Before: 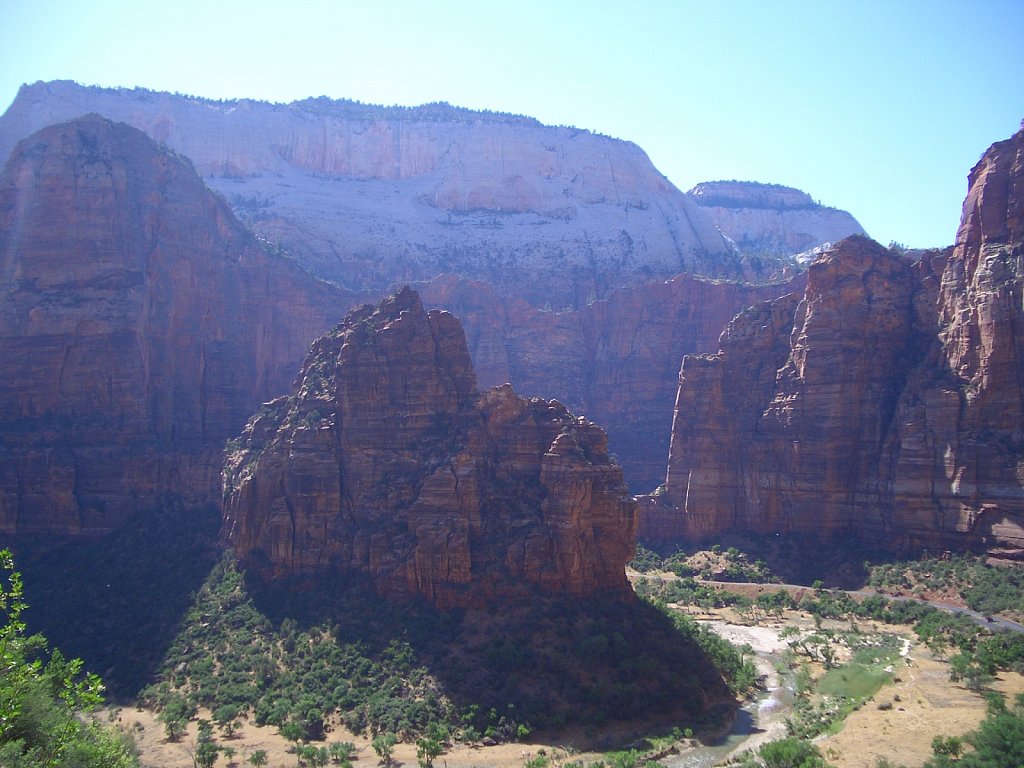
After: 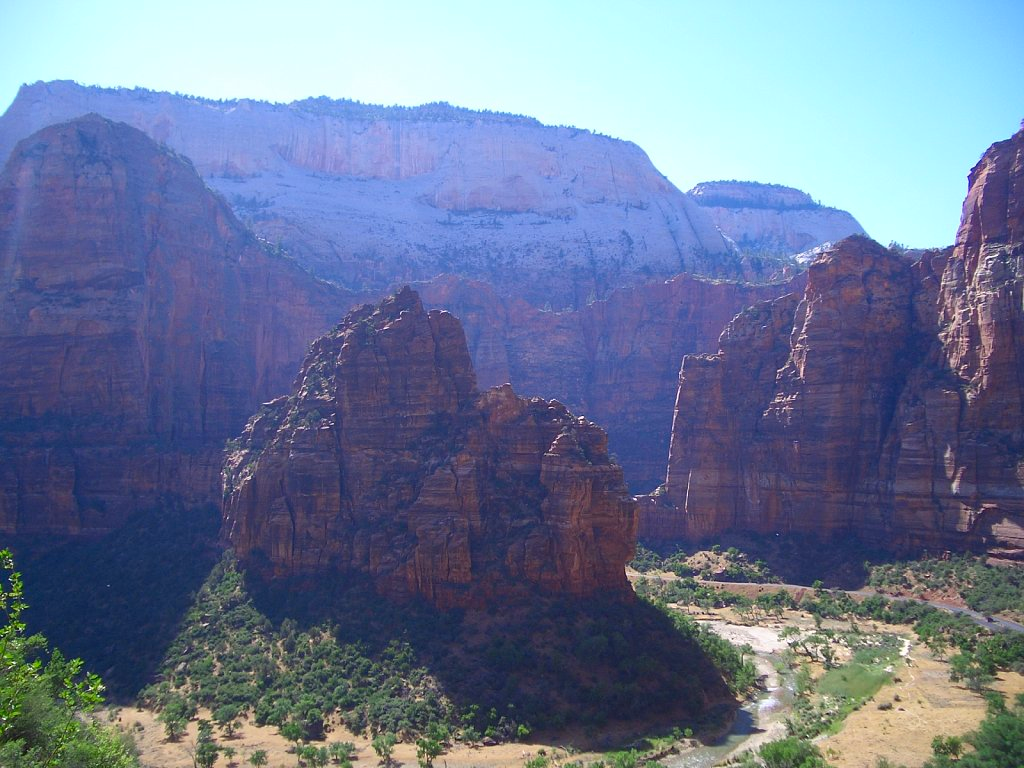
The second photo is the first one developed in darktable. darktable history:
contrast brightness saturation: contrast 0.077, saturation 0.198
